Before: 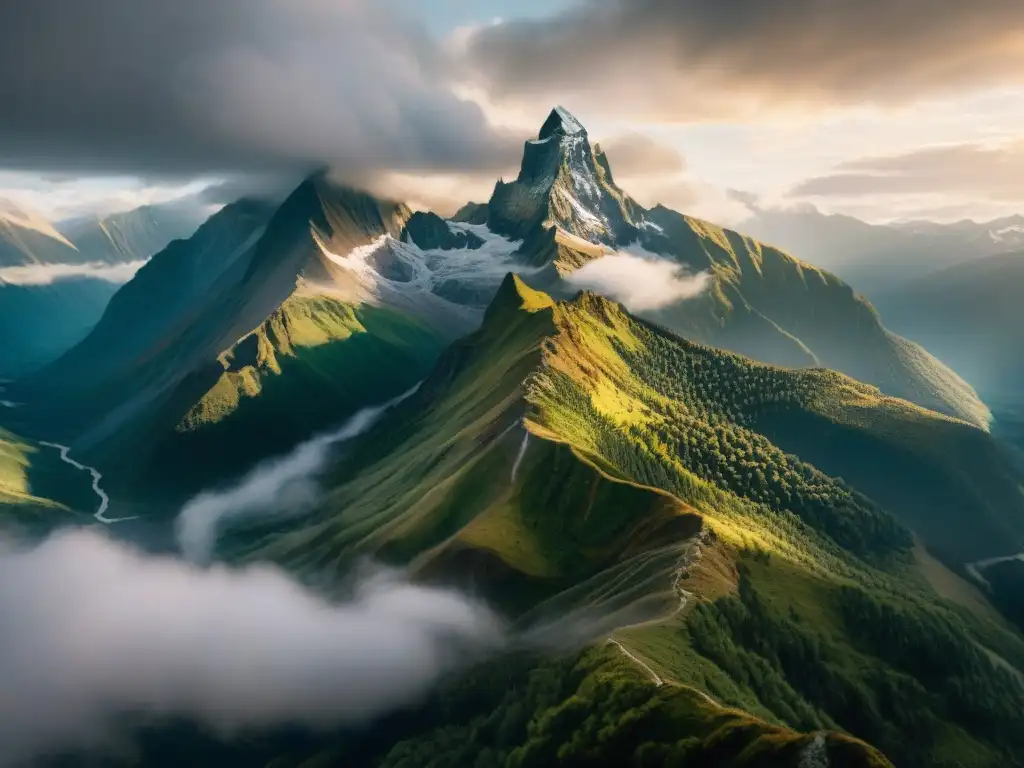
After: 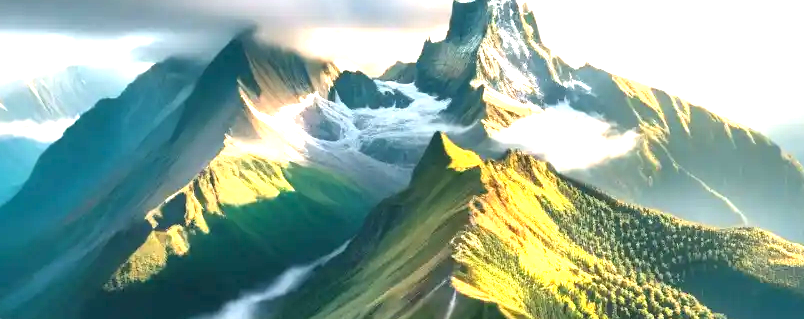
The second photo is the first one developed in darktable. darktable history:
exposure: black level correction 0, exposure 1.75 EV, compensate exposure bias true, compensate highlight preservation false
crop: left 7.036%, top 18.398%, right 14.379%, bottom 40.043%
